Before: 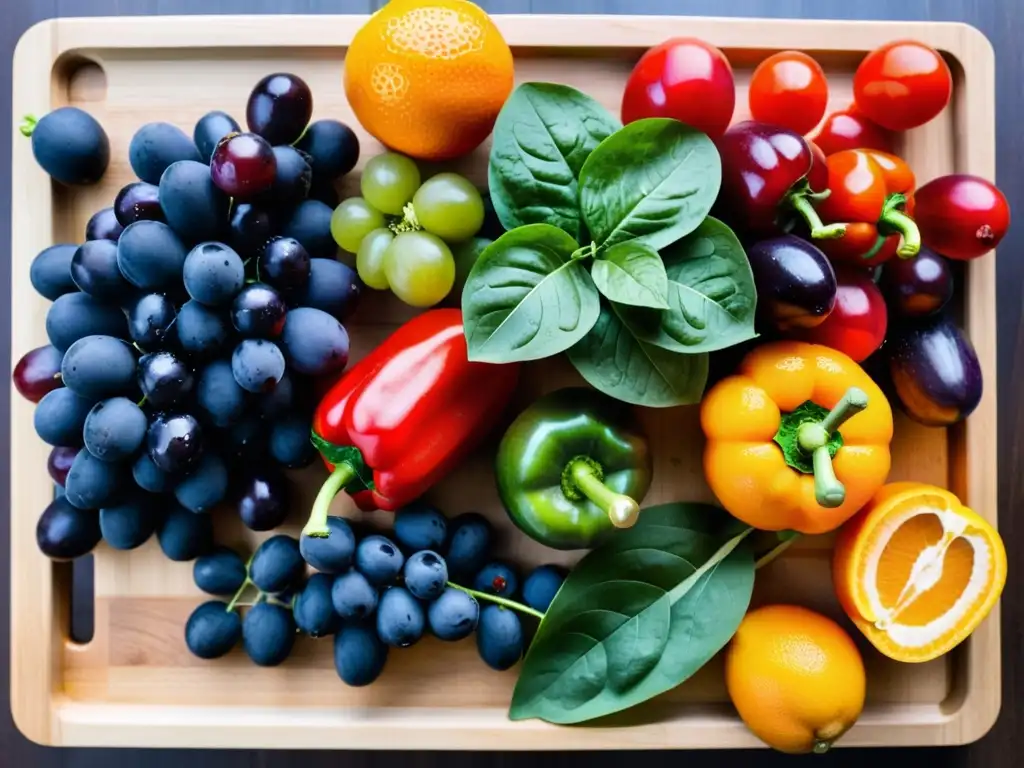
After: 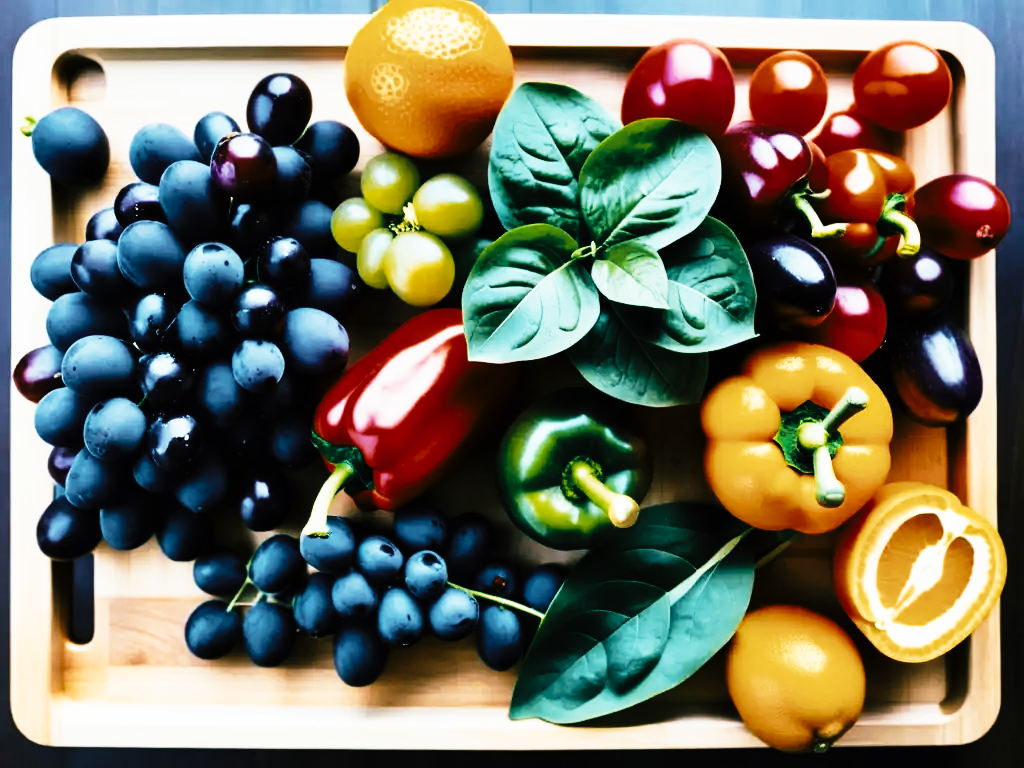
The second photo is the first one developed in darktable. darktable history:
tone curve: curves: ch0 [(0, 0) (0.003, 0.002) (0.011, 0.005) (0.025, 0.011) (0.044, 0.017) (0.069, 0.021) (0.1, 0.027) (0.136, 0.035) (0.177, 0.05) (0.224, 0.076) (0.277, 0.126) (0.335, 0.212) (0.399, 0.333) (0.468, 0.473) (0.543, 0.627) (0.623, 0.784) (0.709, 0.9) (0.801, 0.963) (0.898, 0.988) (1, 1)], preserve colors none
color look up table: target L [95.95, 68.89, 74.58, 58.76, 51.68, 65.63, 56.9, 59.02, 62.62, 54.89, 42.47, 27.99, 200.02, 73.53, 63.97, 55.35, 53.98, 47.22, 38.91, 50.84, 40.52, 31.5, 15.34, 5.643, 0.155, 84.44, 80.03, 70.54, 69.2, 44.59, 57.74, 50.17, 46.55, 47.75, 39.78, 36.25, 34.62, 38.98, 38.07, 25.01, 36.32, 17.11, 78.87, 58.72, 68.34, 56.71, 46.51, 33.6, 41.55], target a [-1.479, 2.154, 0.035, -18.63, -25.09, -1.71, -24.32, -16.03, -1.112, -18.65, -19.01, -19.54, 0, 11.46, 9.985, 9.771, 24.97, 25.66, 30.95, 19.83, 12.29, 19.48, -0.131, 8.792, 0.75, 2.121, 12.26, 15.73, -6.536, 39.73, 20.88, 31.93, 6.916, -5.949, 34.36, 29.71, 29.3, 1.072, -0.944, 21.13, 1.502, 34.88, -18.92, -17.43, -17.11, -15.5, -12.56, -8.405, -5.774], target b [19.88, 46.29, 30.23, -11.14, 27.95, 41.69, 19.43, 16.5, 6.644, -6.654, 11.91, 14.21, 0, 6.883, 26.59, 33.65, -1.395, 30.78, 33.71, 2.652, 29.28, 34.85, 5.855, 3.664, -0.567, -2.869, -7.969, -16.29, -17.09, -23.14, -18.2, -15.05, -11.88, -19.81, -24.83, 5.839, -10.73, -22.93, -19.45, -26.9, -21.06, -36.63, -15.19, -14.29, -7.516, -14.47, -8.544, -4.764, -15.22], num patches 49
